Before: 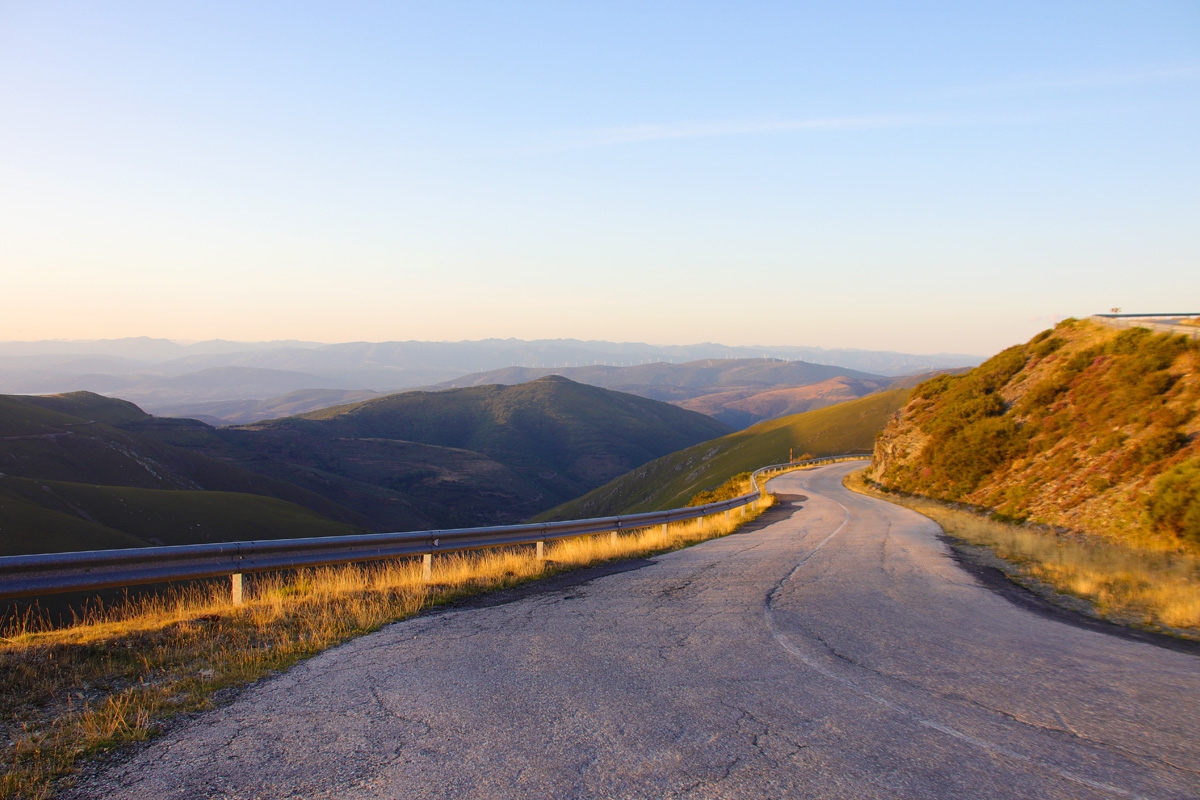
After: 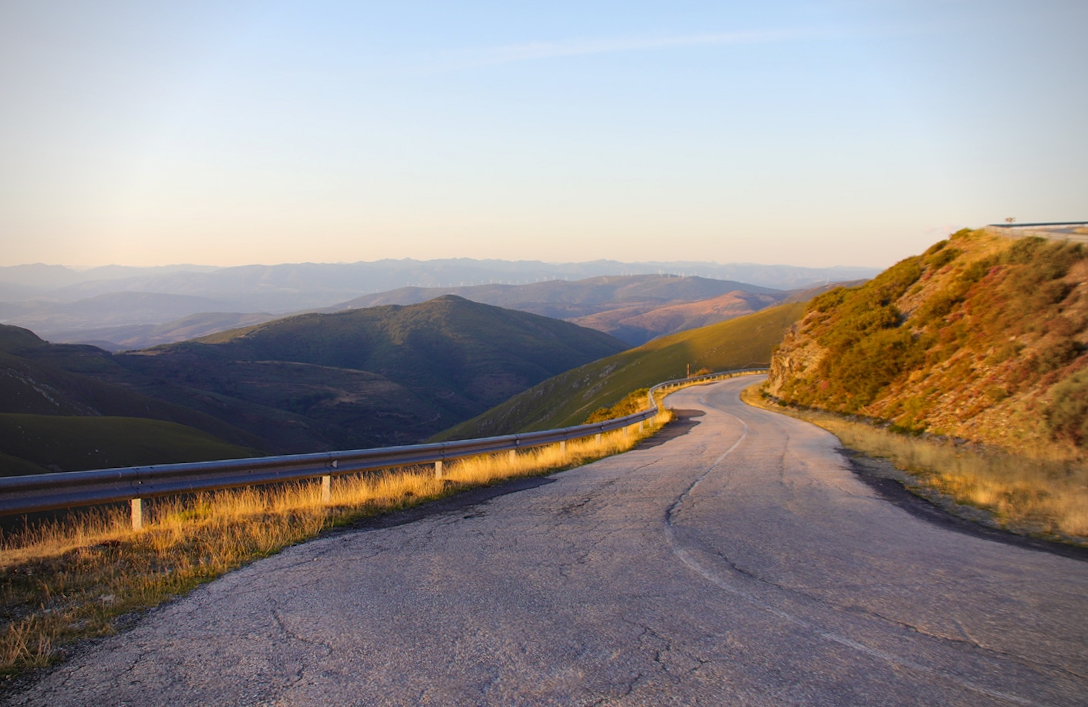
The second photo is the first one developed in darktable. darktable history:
vignetting: on, module defaults
exposure: exposure -0.048 EV, compensate highlight preservation false
rotate and perspective: rotation -1°, crop left 0.011, crop right 0.989, crop top 0.025, crop bottom 0.975
crop and rotate: left 8.262%, top 9.226%
